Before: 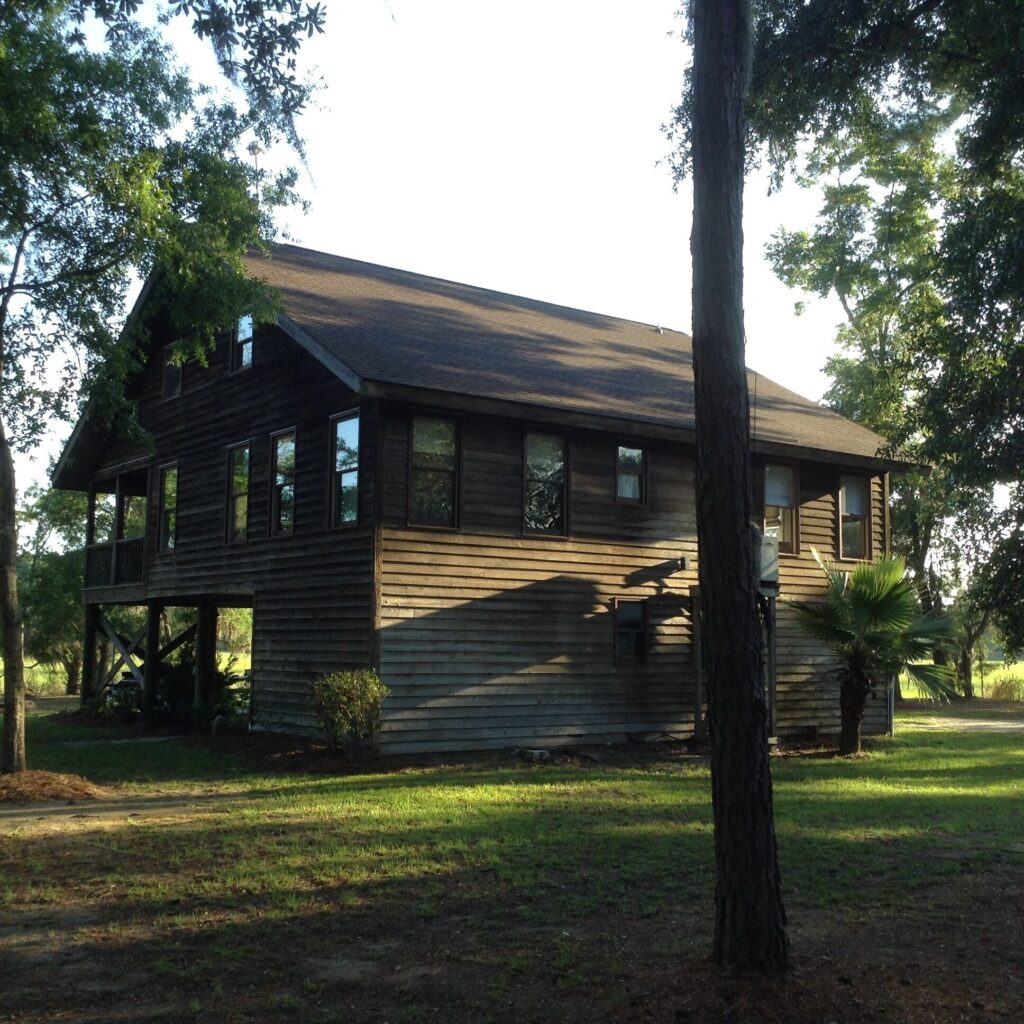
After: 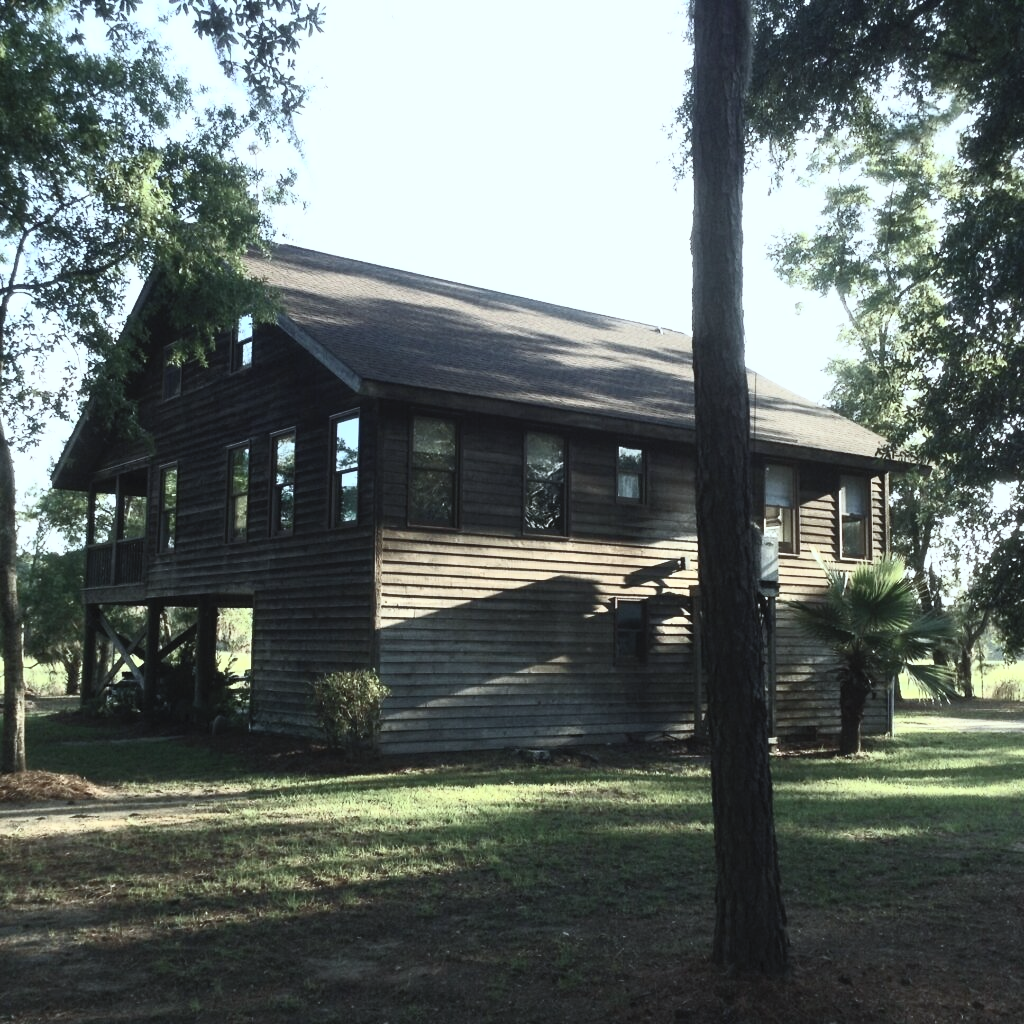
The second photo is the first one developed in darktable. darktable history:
color calibration: illuminant Planckian (black body), x 0.368, y 0.361, temperature 4275.92 K
exposure: exposure -0.116 EV, compensate exposure bias true, compensate highlight preservation false
contrast brightness saturation: contrast 0.57, brightness 0.57, saturation -0.34
